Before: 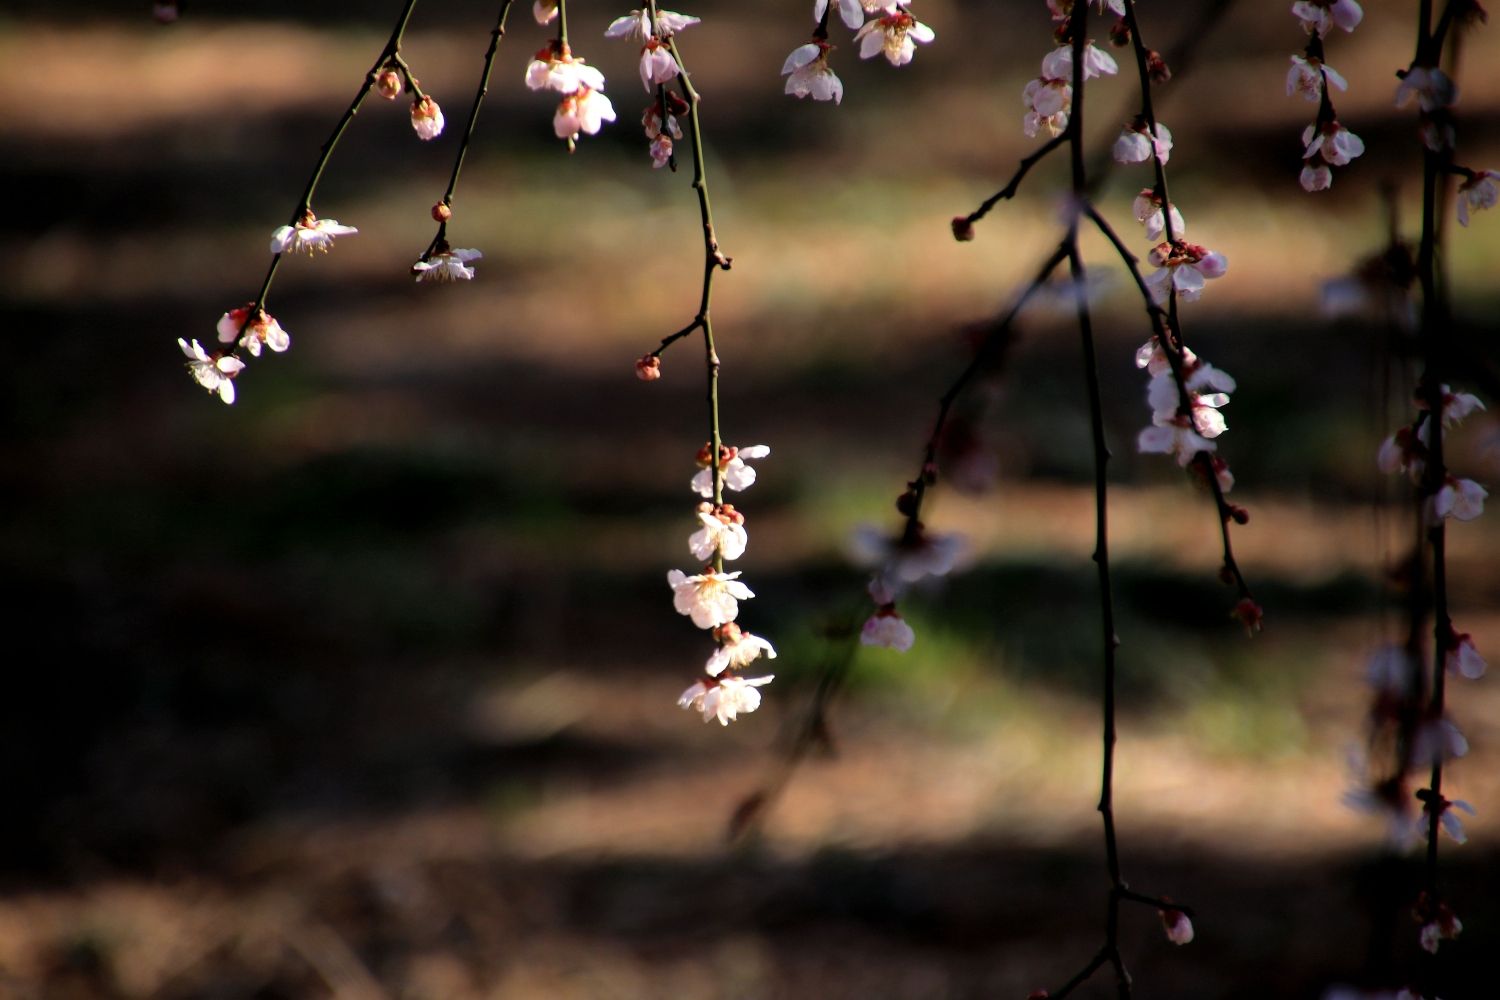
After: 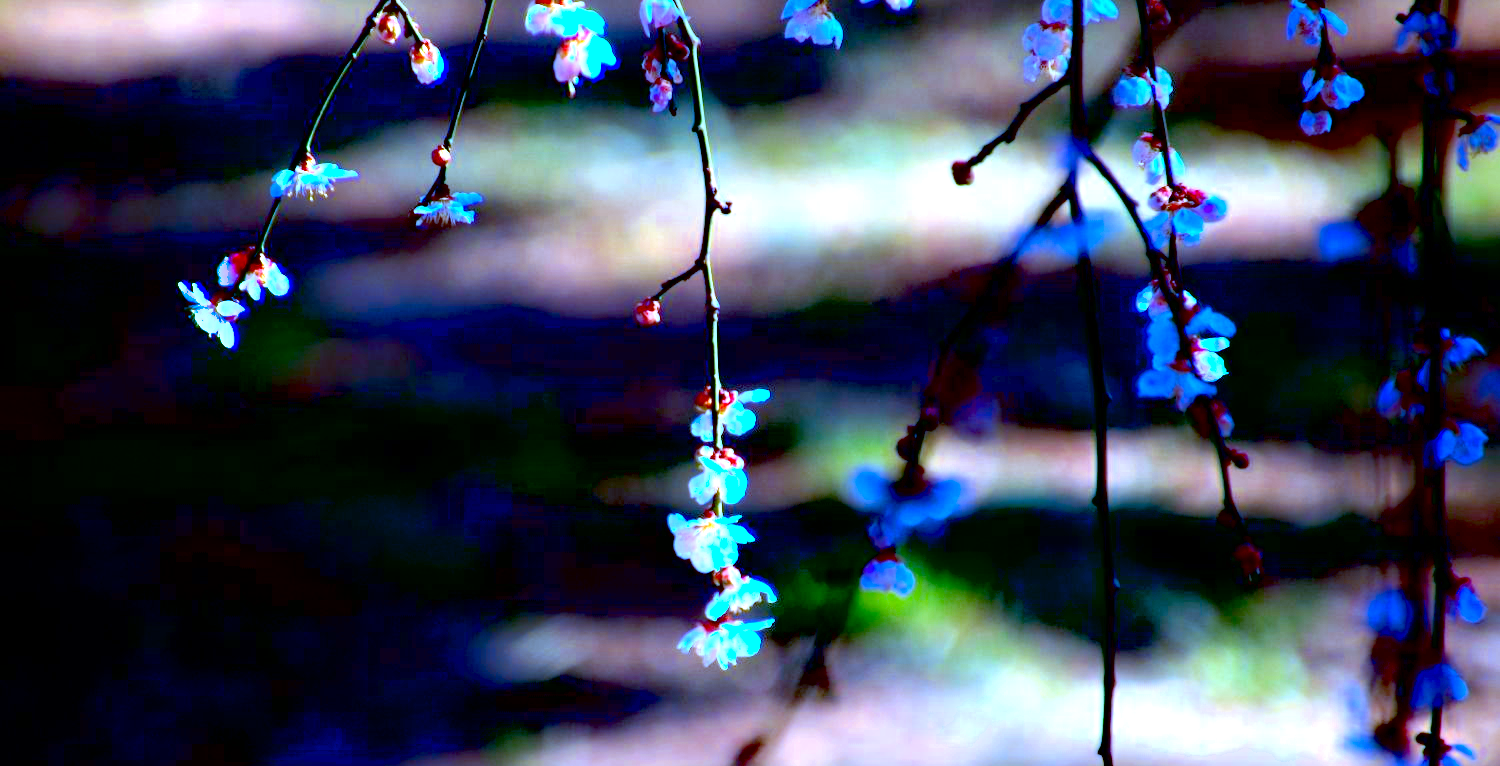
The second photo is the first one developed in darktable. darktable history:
crop: top 5.667%, bottom 17.637%
white balance: red 0.766, blue 1.537
shadows and highlights: shadows -54.3, highlights 86.09, soften with gaussian
contrast brightness saturation: contrast 0.04, saturation 0.16
local contrast: mode bilateral grid, contrast 20, coarseness 50, detail 141%, midtone range 0.2
exposure: black level correction 0.016, exposure 1.774 EV, compensate highlight preservation false
color zones: curves: ch0 [(0, 0.613) (0.01, 0.613) (0.245, 0.448) (0.498, 0.529) (0.642, 0.665) (0.879, 0.777) (0.99, 0.613)]; ch1 [(0, 0) (0.143, 0) (0.286, 0) (0.429, 0) (0.571, 0) (0.714, 0) (0.857, 0)], mix -131.09%
